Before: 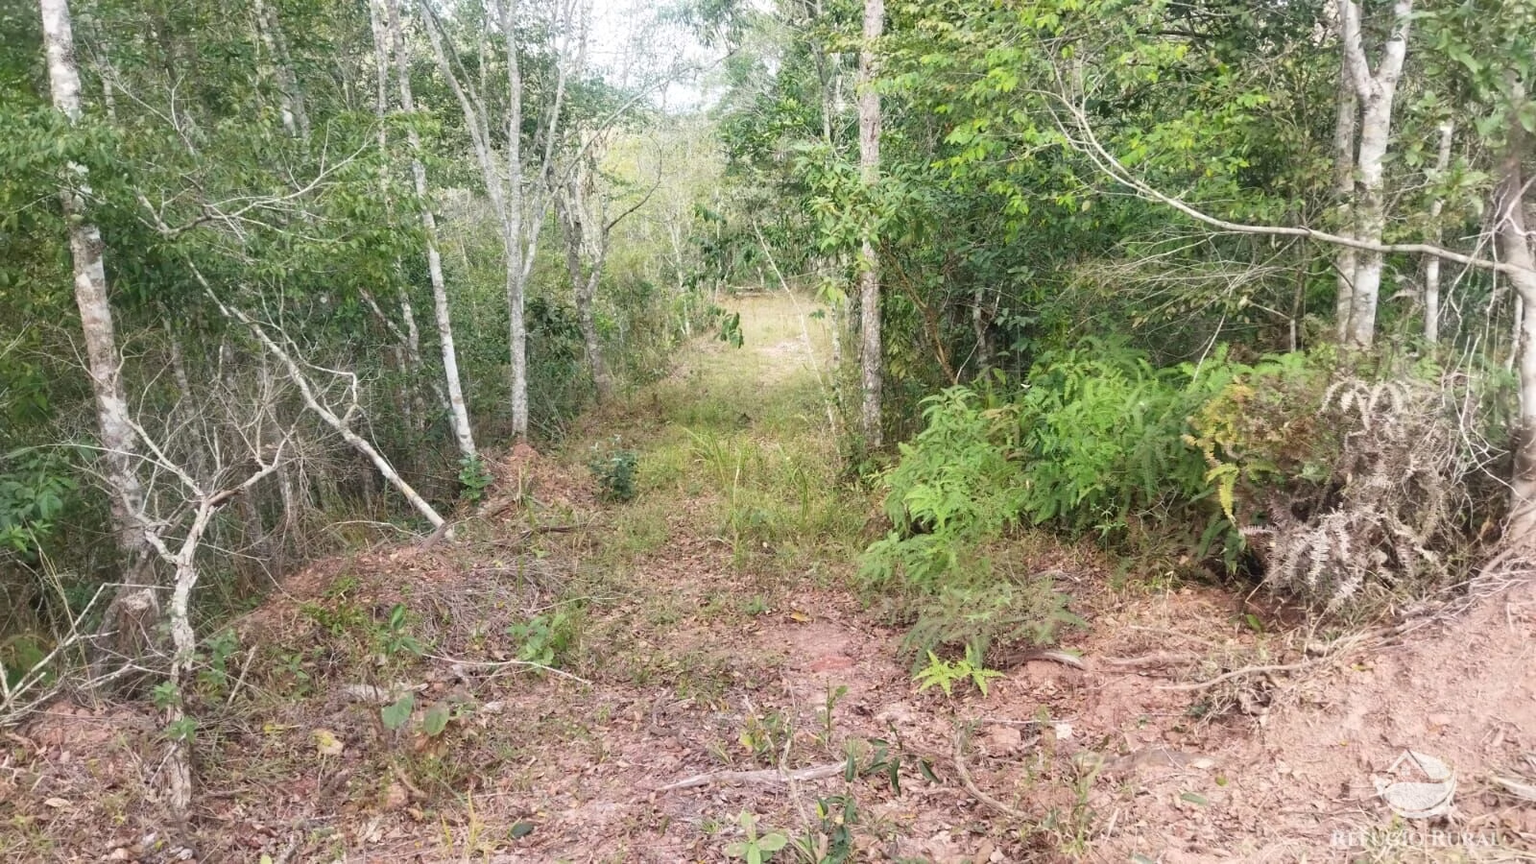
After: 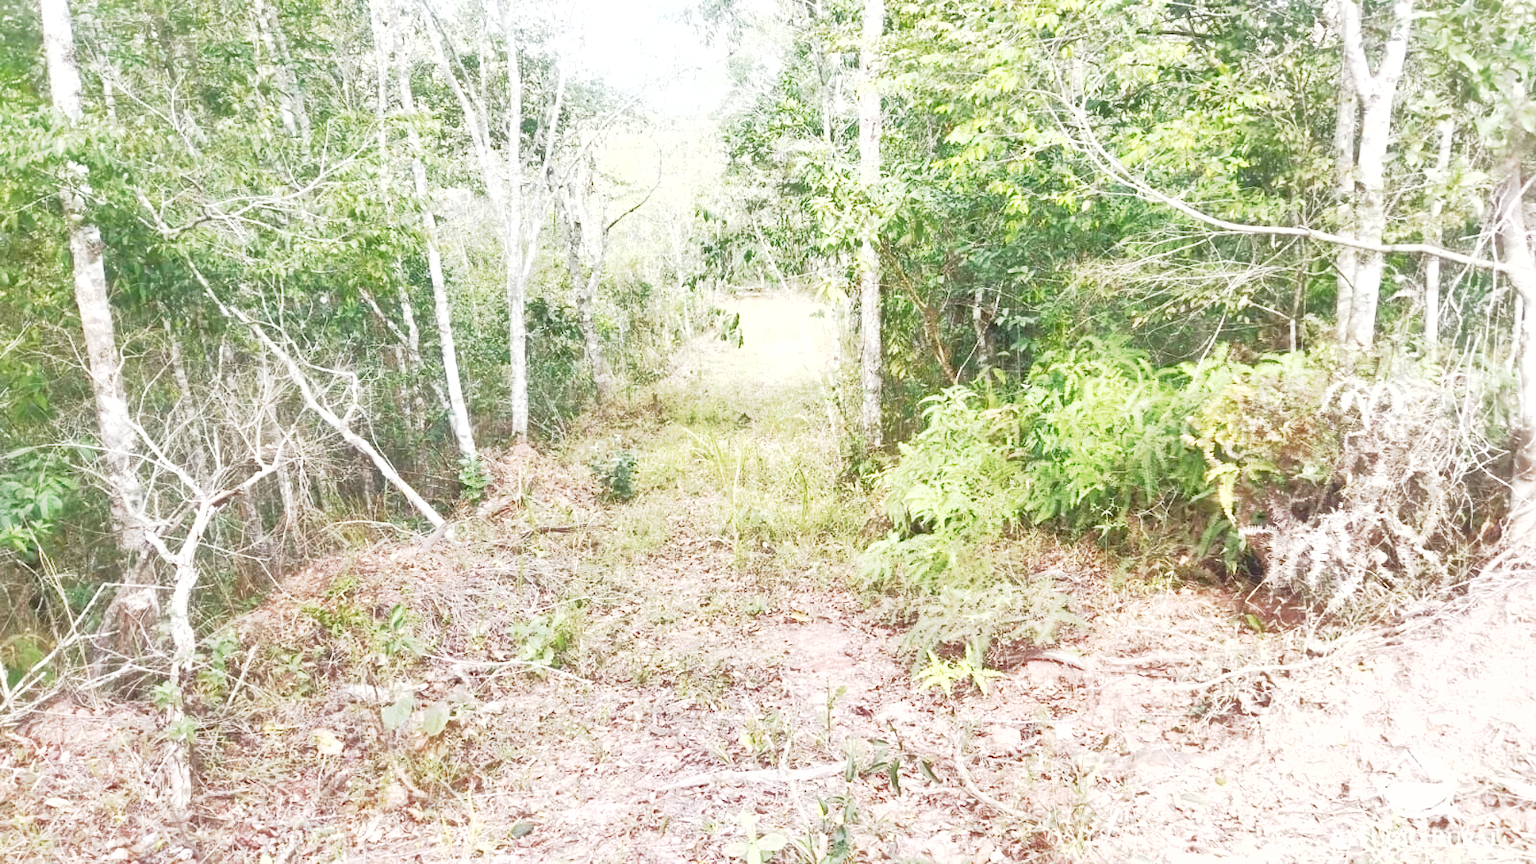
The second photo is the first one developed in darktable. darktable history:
shadows and highlights: highlights color adjustment 0.119%
base curve: curves: ch0 [(0, 0) (0.088, 0.125) (0.176, 0.251) (0.354, 0.501) (0.613, 0.749) (1, 0.877)], preserve colors none
exposure: exposure 1.475 EV, compensate exposure bias true, compensate highlight preservation false
